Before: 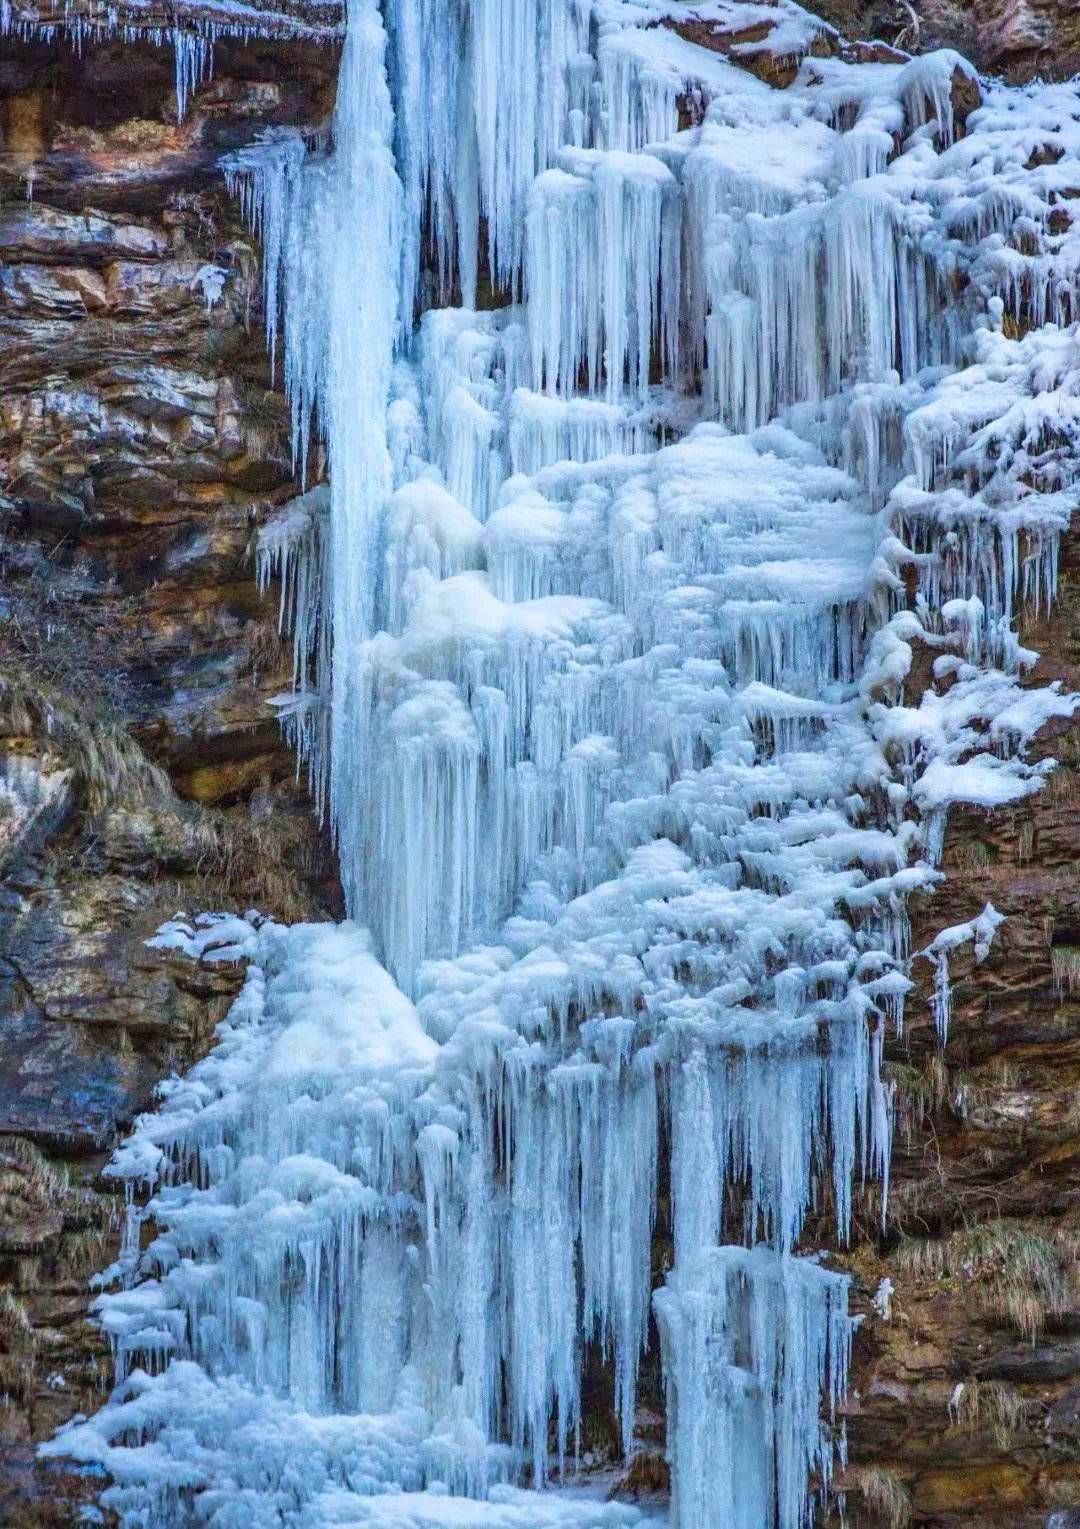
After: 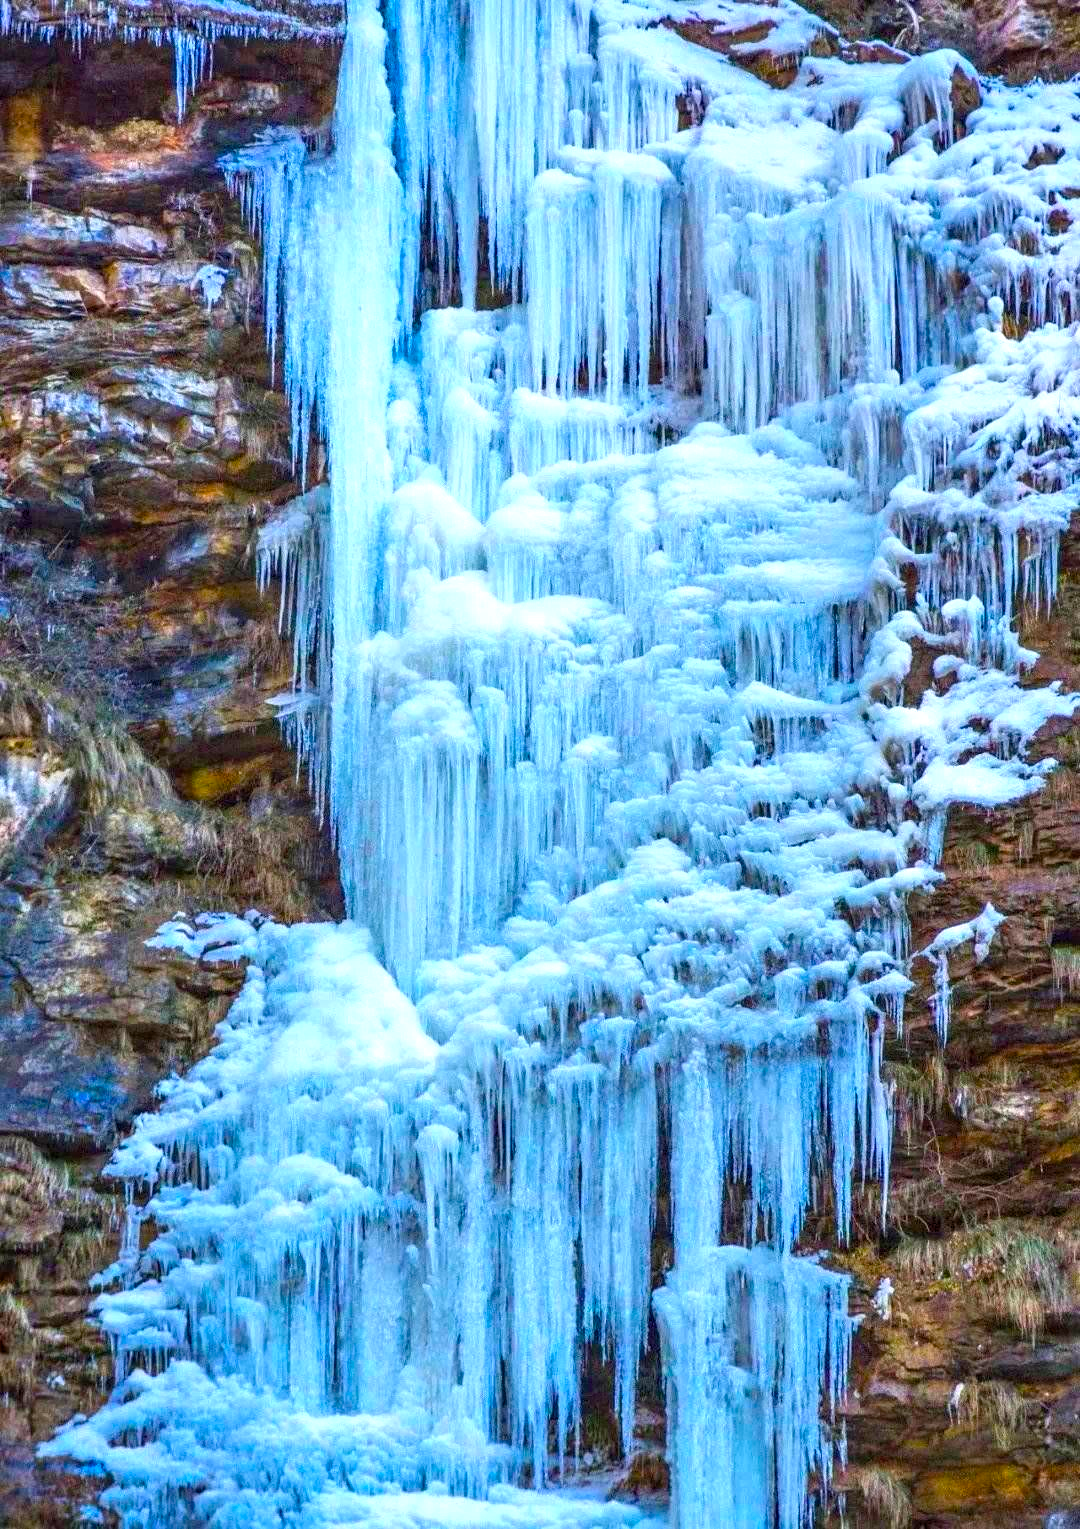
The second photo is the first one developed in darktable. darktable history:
color balance rgb: linear chroma grading › global chroma 15%, perceptual saturation grading › global saturation 30%
exposure: black level correction 0.001, exposure 0.5 EV, compensate exposure bias true, compensate highlight preservation false
